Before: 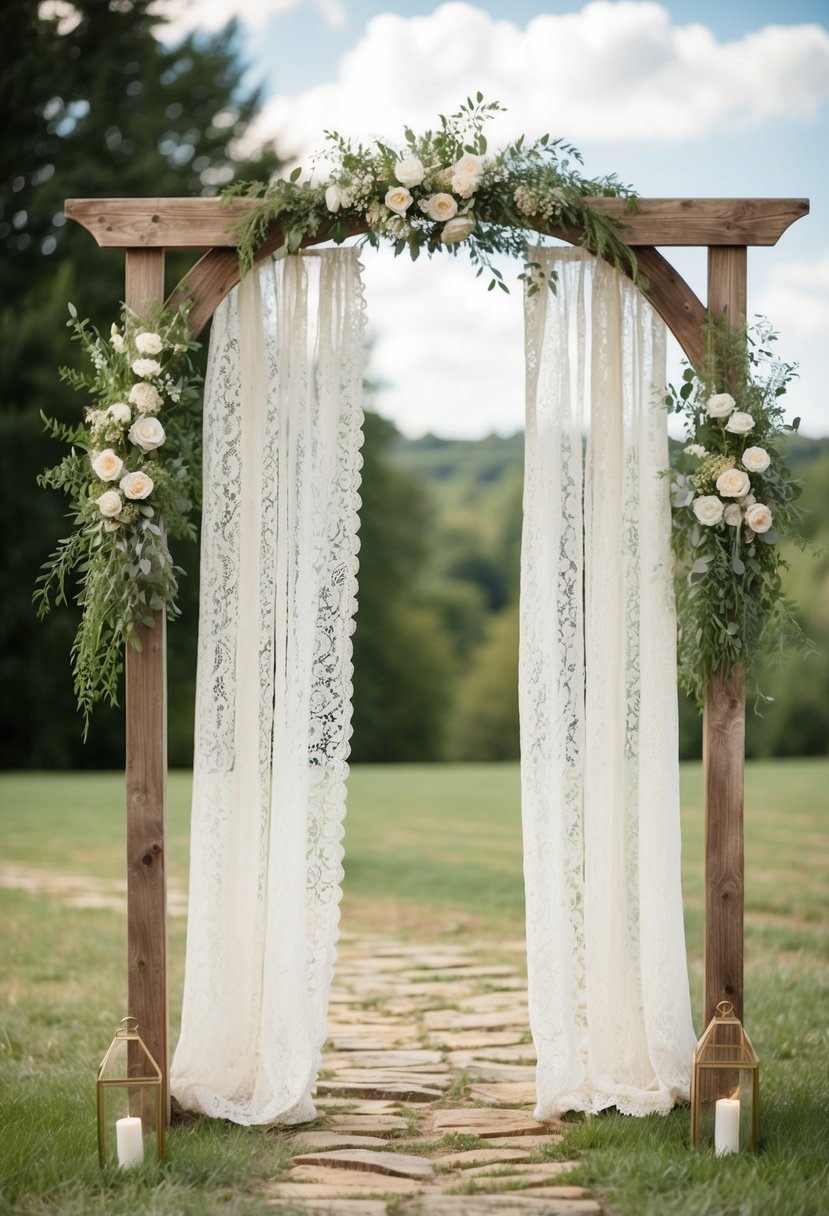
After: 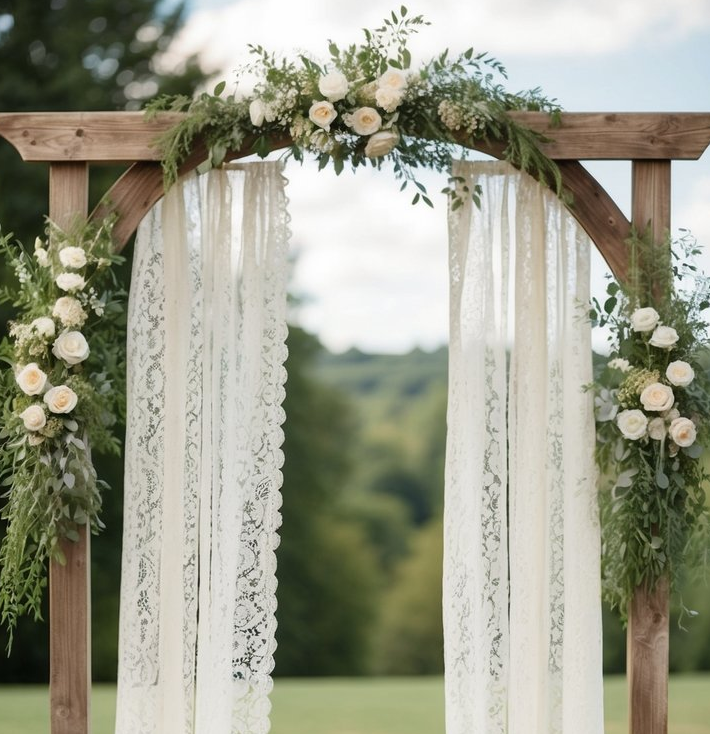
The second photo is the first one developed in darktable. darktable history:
crop and rotate: left 9.229%, top 7.092%, right 5.045%, bottom 32.518%
